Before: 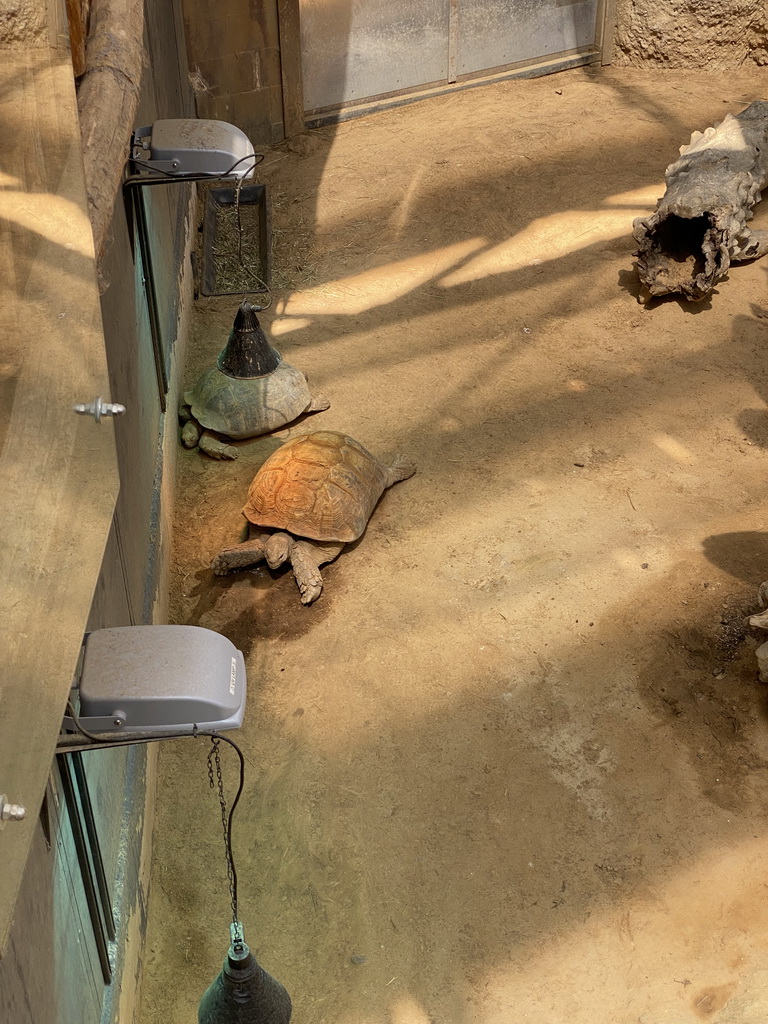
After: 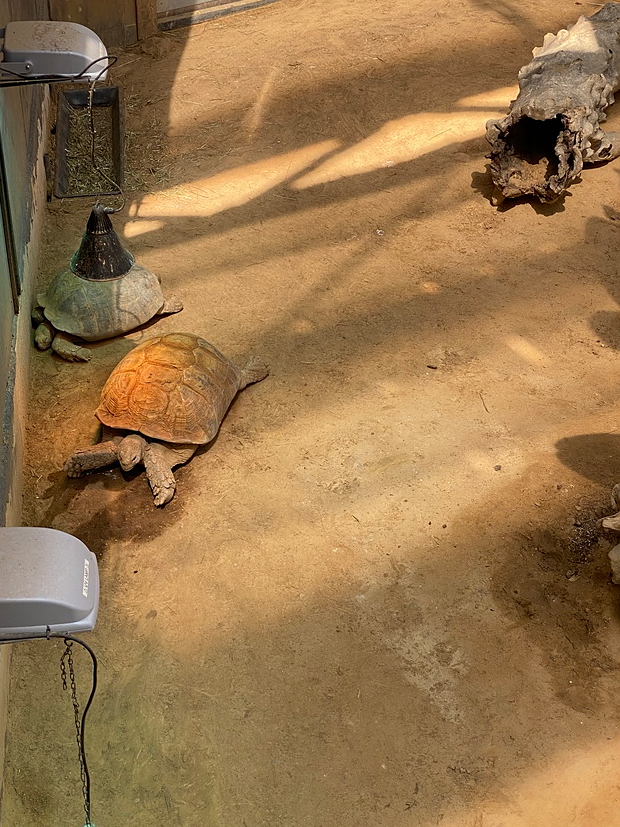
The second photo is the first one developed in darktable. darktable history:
crop: left 19.159%, top 9.58%, bottom 9.58%
sharpen: radius 1, threshold 1
haze removal: strength 0.02, distance 0.25, compatibility mode true, adaptive false
